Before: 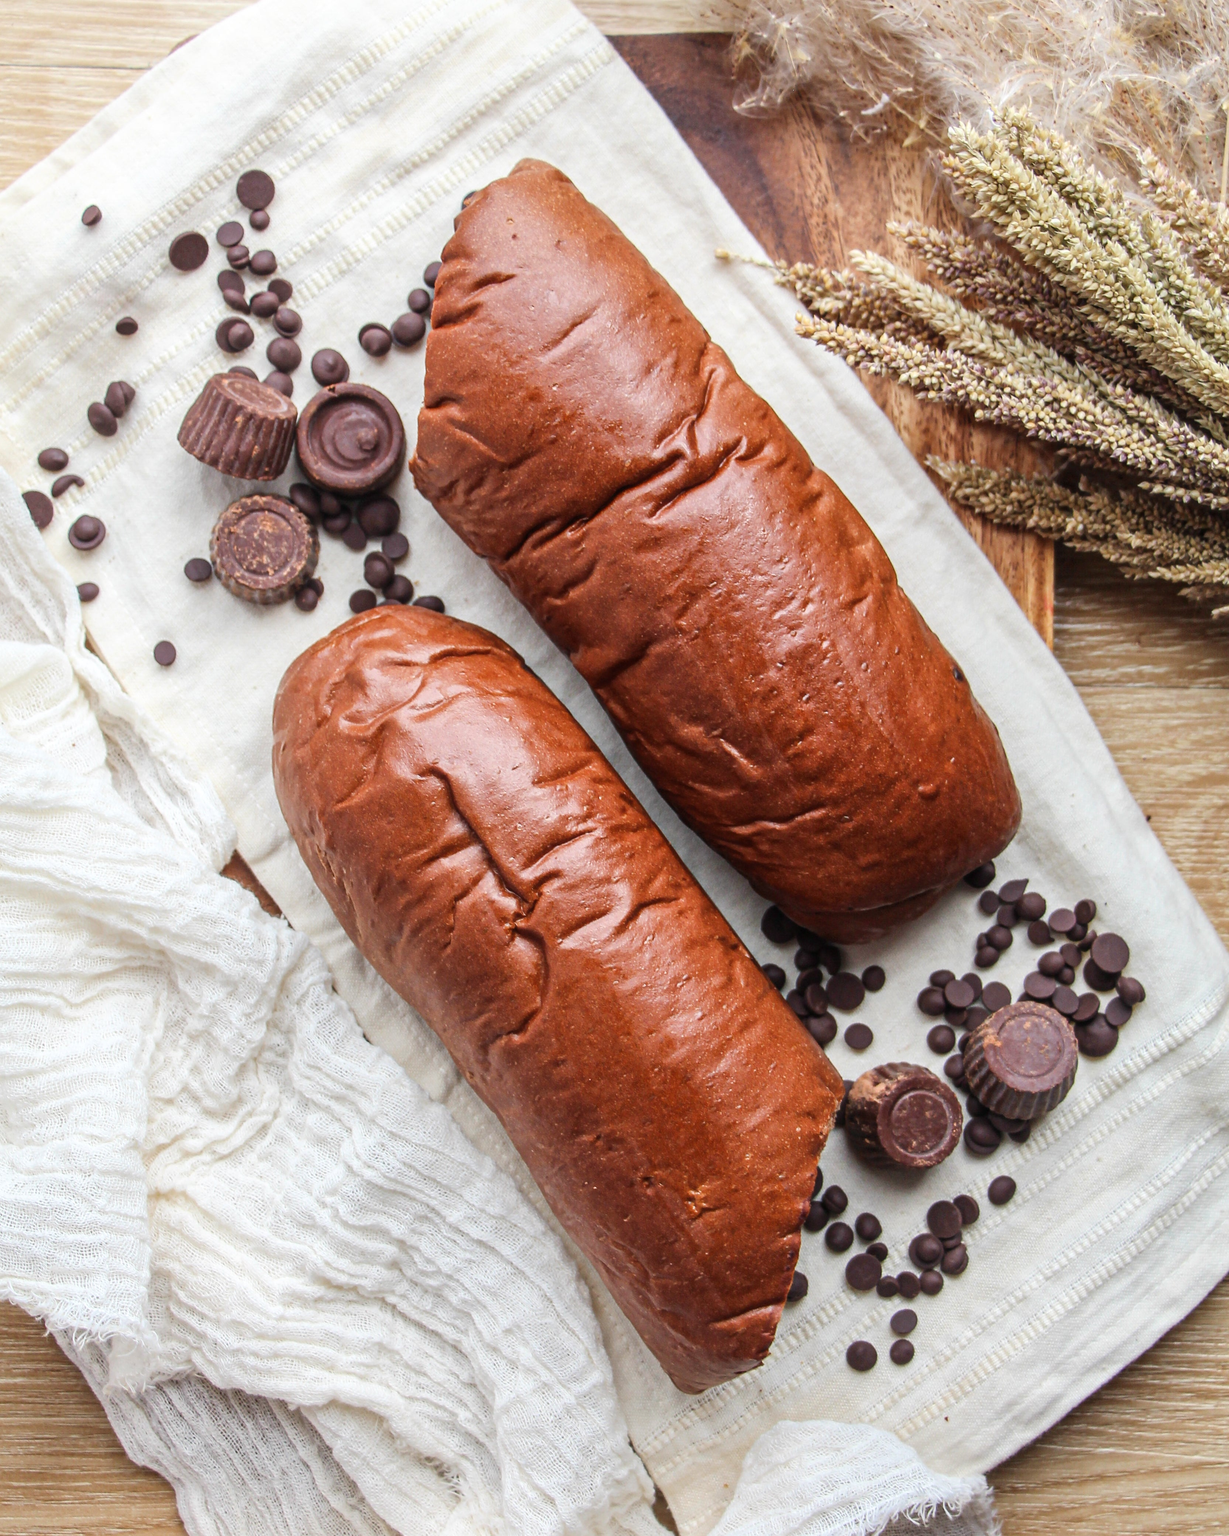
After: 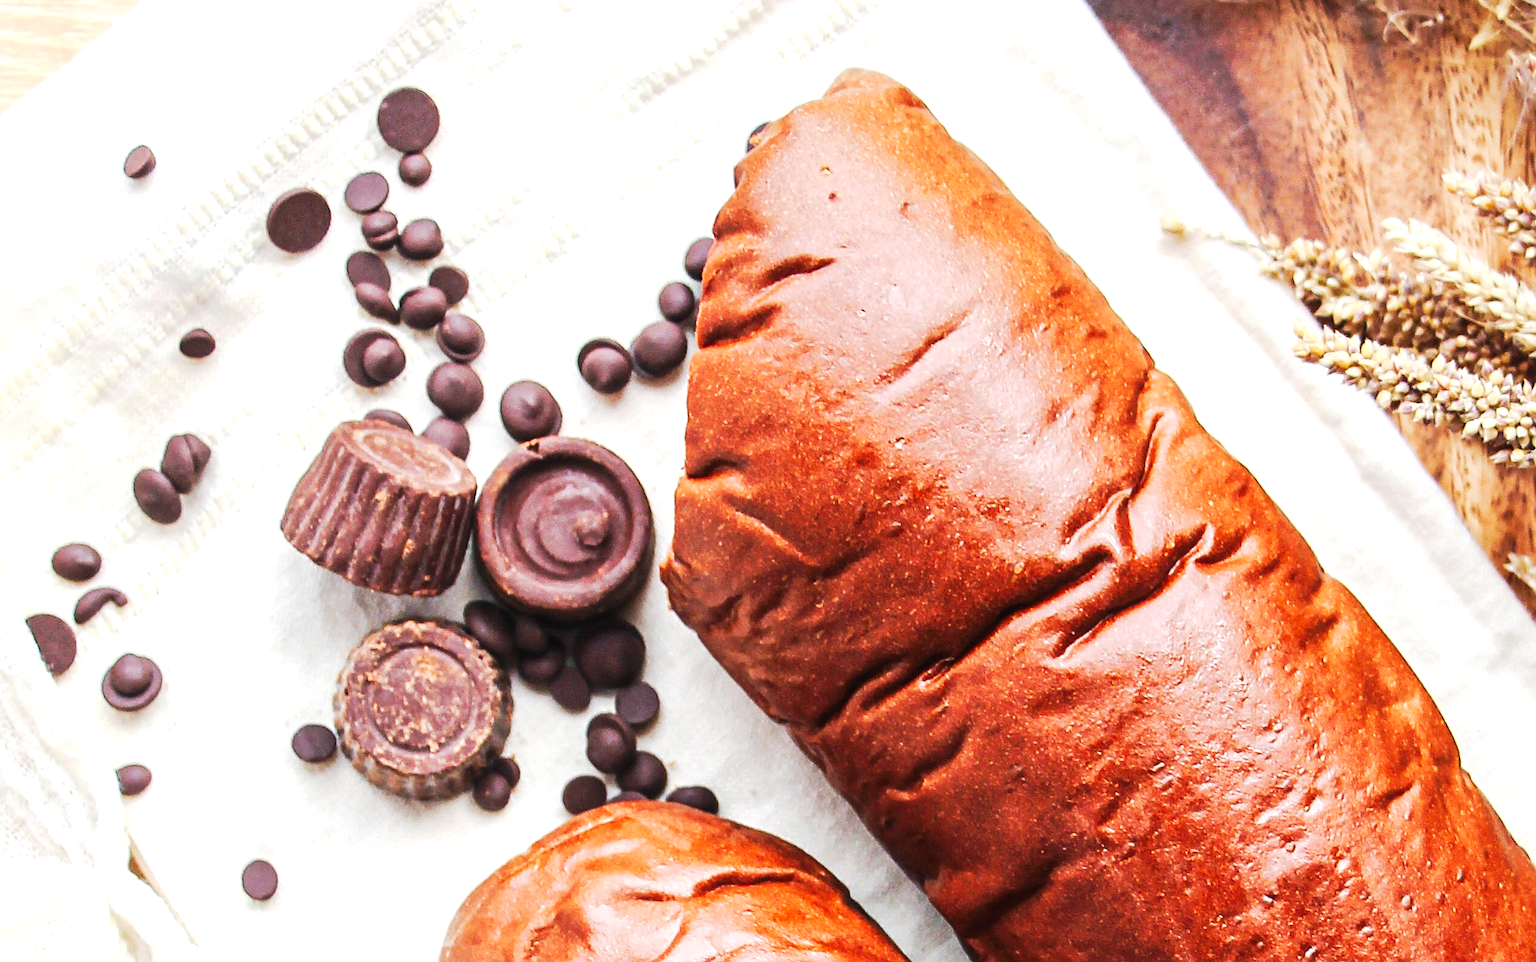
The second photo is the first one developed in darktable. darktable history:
exposure: black level correction 0, exposure 0.498 EV, compensate highlight preservation false
sharpen: on, module defaults
tone curve: curves: ch0 [(0, 0) (0.003, 0.023) (0.011, 0.024) (0.025, 0.026) (0.044, 0.035) (0.069, 0.05) (0.1, 0.071) (0.136, 0.098) (0.177, 0.135) (0.224, 0.172) (0.277, 0.227) (0.335, 0.296) (0.399, 0.372) (0.468, 0.462) (0.543, 0.58) (0.623, 0.697) (0.709, 0.789) (0.801, 0.86) (0.898, 0.918) (1, 1)], preserve colors none
crop: left 0.556%, top 7.63%, right 23.215%, bottom 54.17%
